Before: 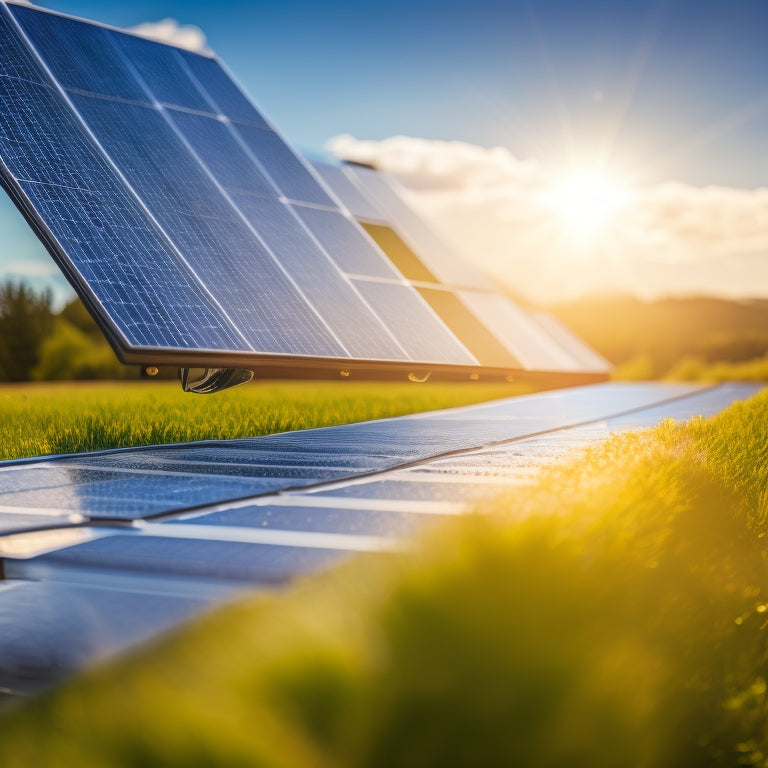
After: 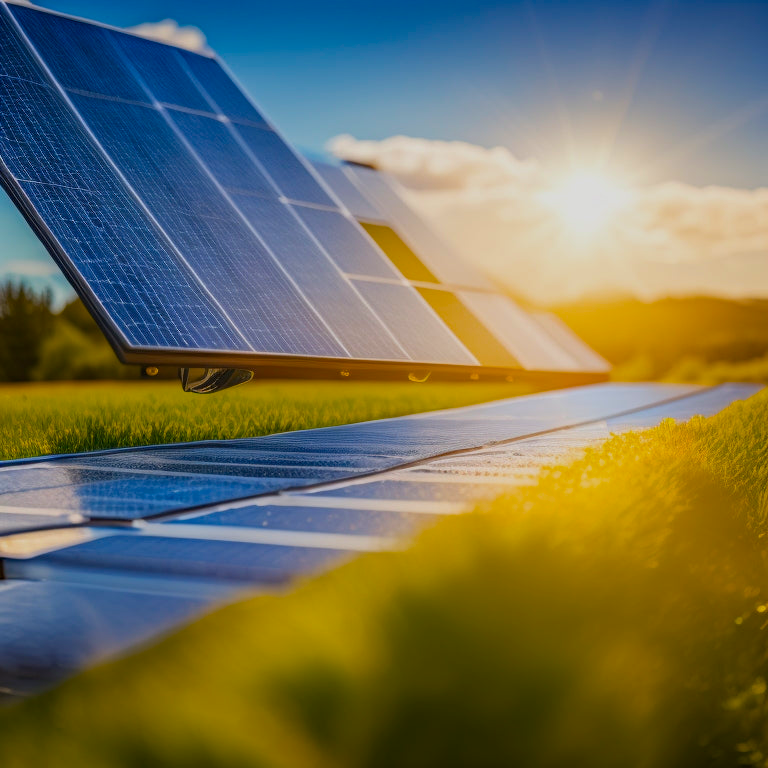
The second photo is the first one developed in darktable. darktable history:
haze removal: adaptive false
color balance rgb: perceptual saturation grading › global saturation 30%, global vibrance 20%
exposure: exposure -0.492 EV, compensate highlight preservation false
